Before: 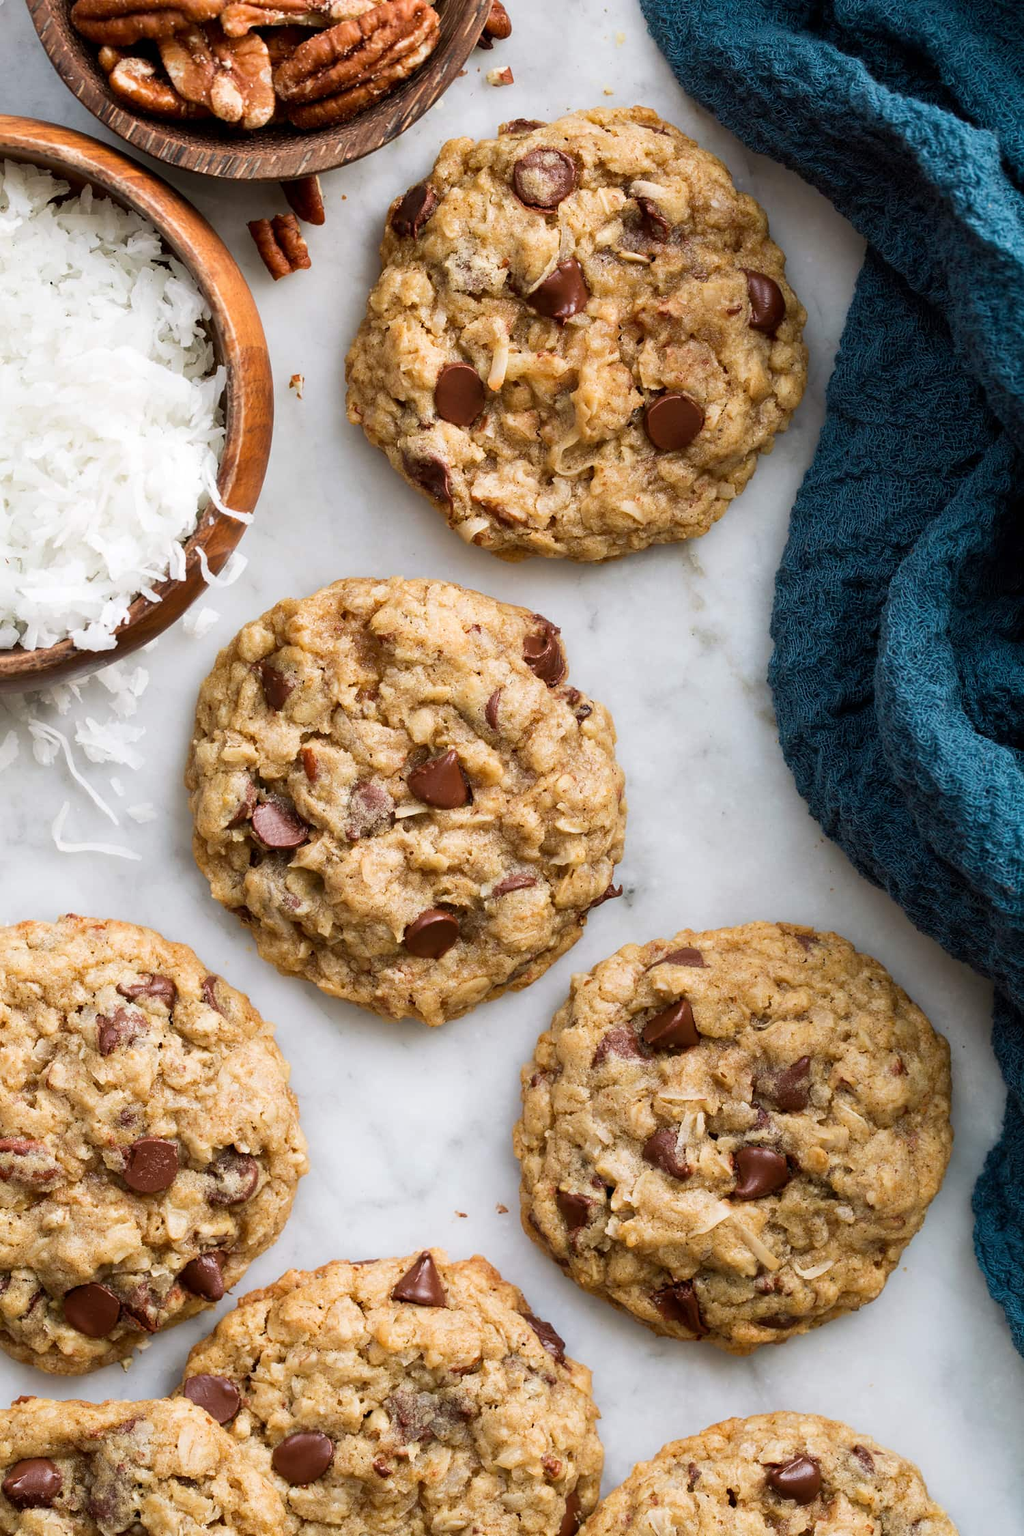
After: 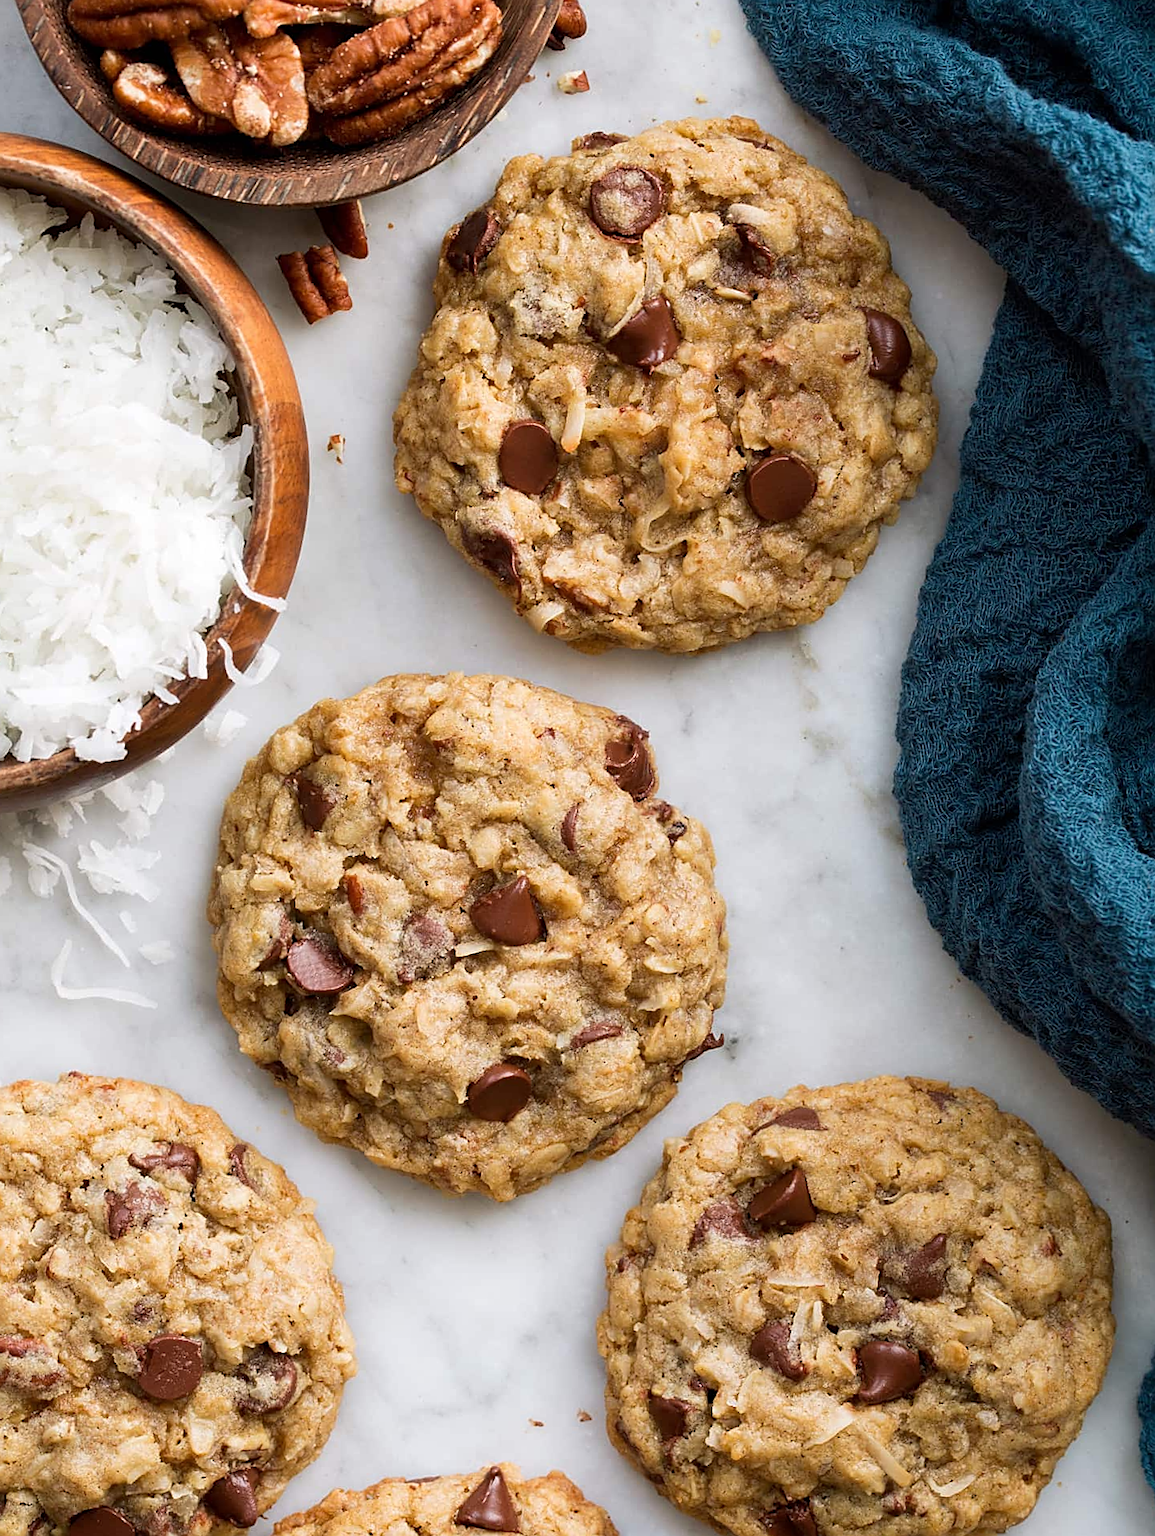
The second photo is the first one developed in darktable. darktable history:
sharpen: on, module defaults
crop and rotate: angle 0.369°, left 0.433%, right 2.779%, bottom 14.273%
